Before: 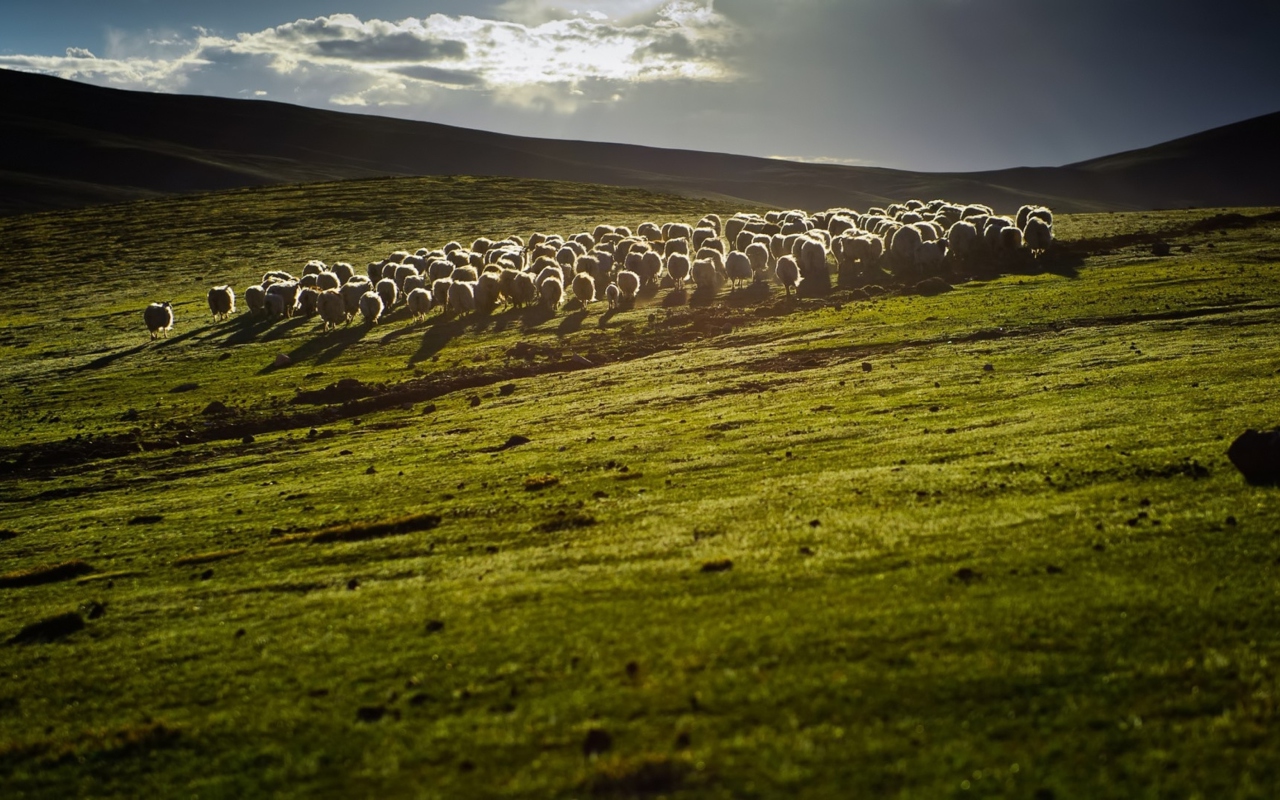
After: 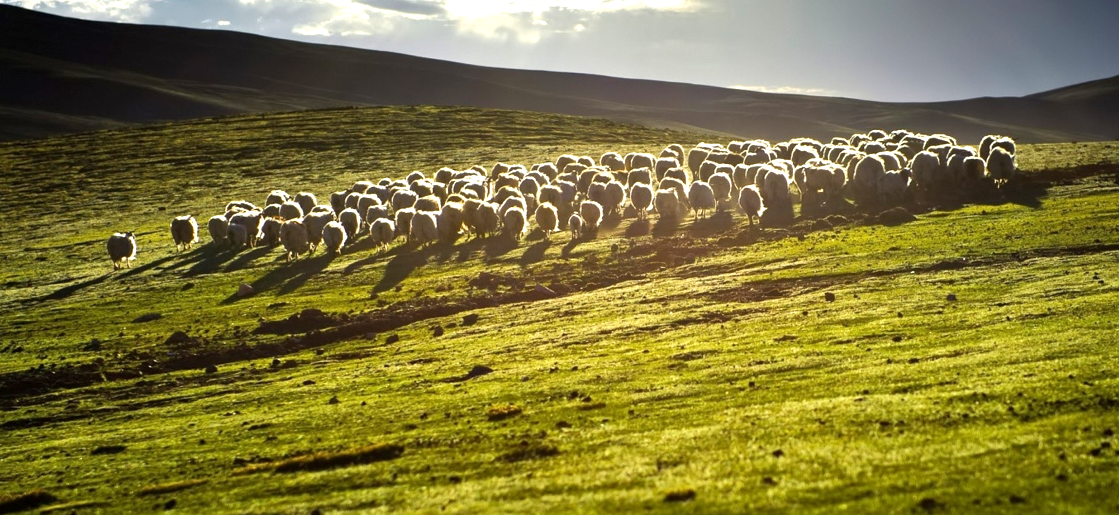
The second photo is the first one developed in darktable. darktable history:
exposure: black level correction 0.001, exposure 0.962 EV, compensate highlight preservation false
crop: left 2.922%, top 8.828%, right 9.614%, bottom 26.707%
